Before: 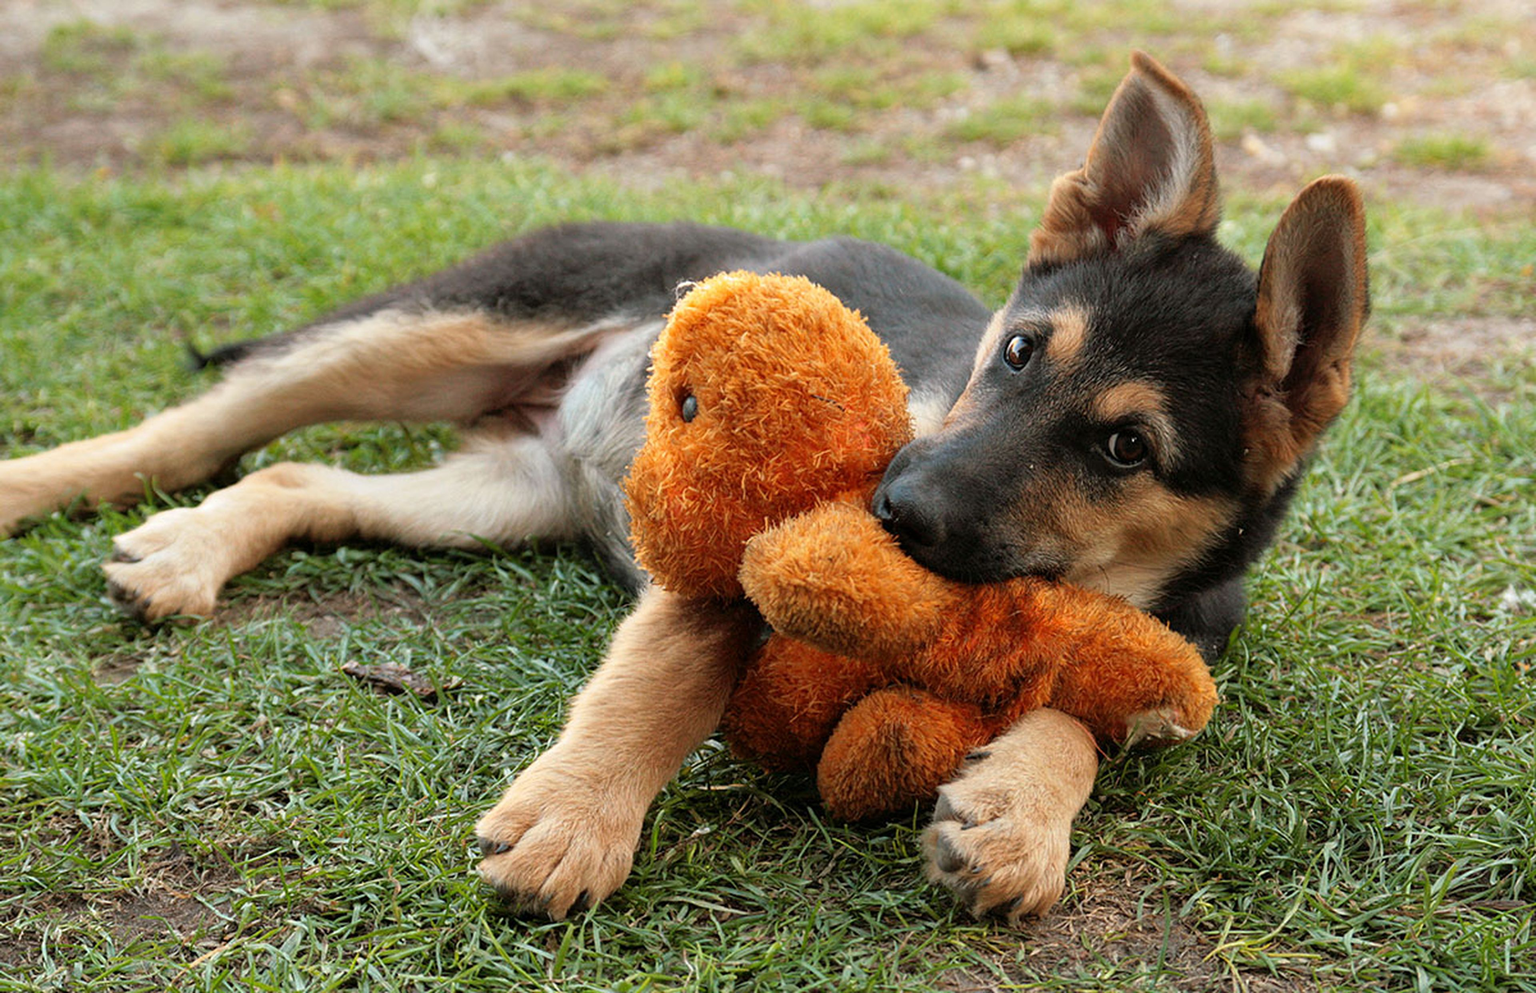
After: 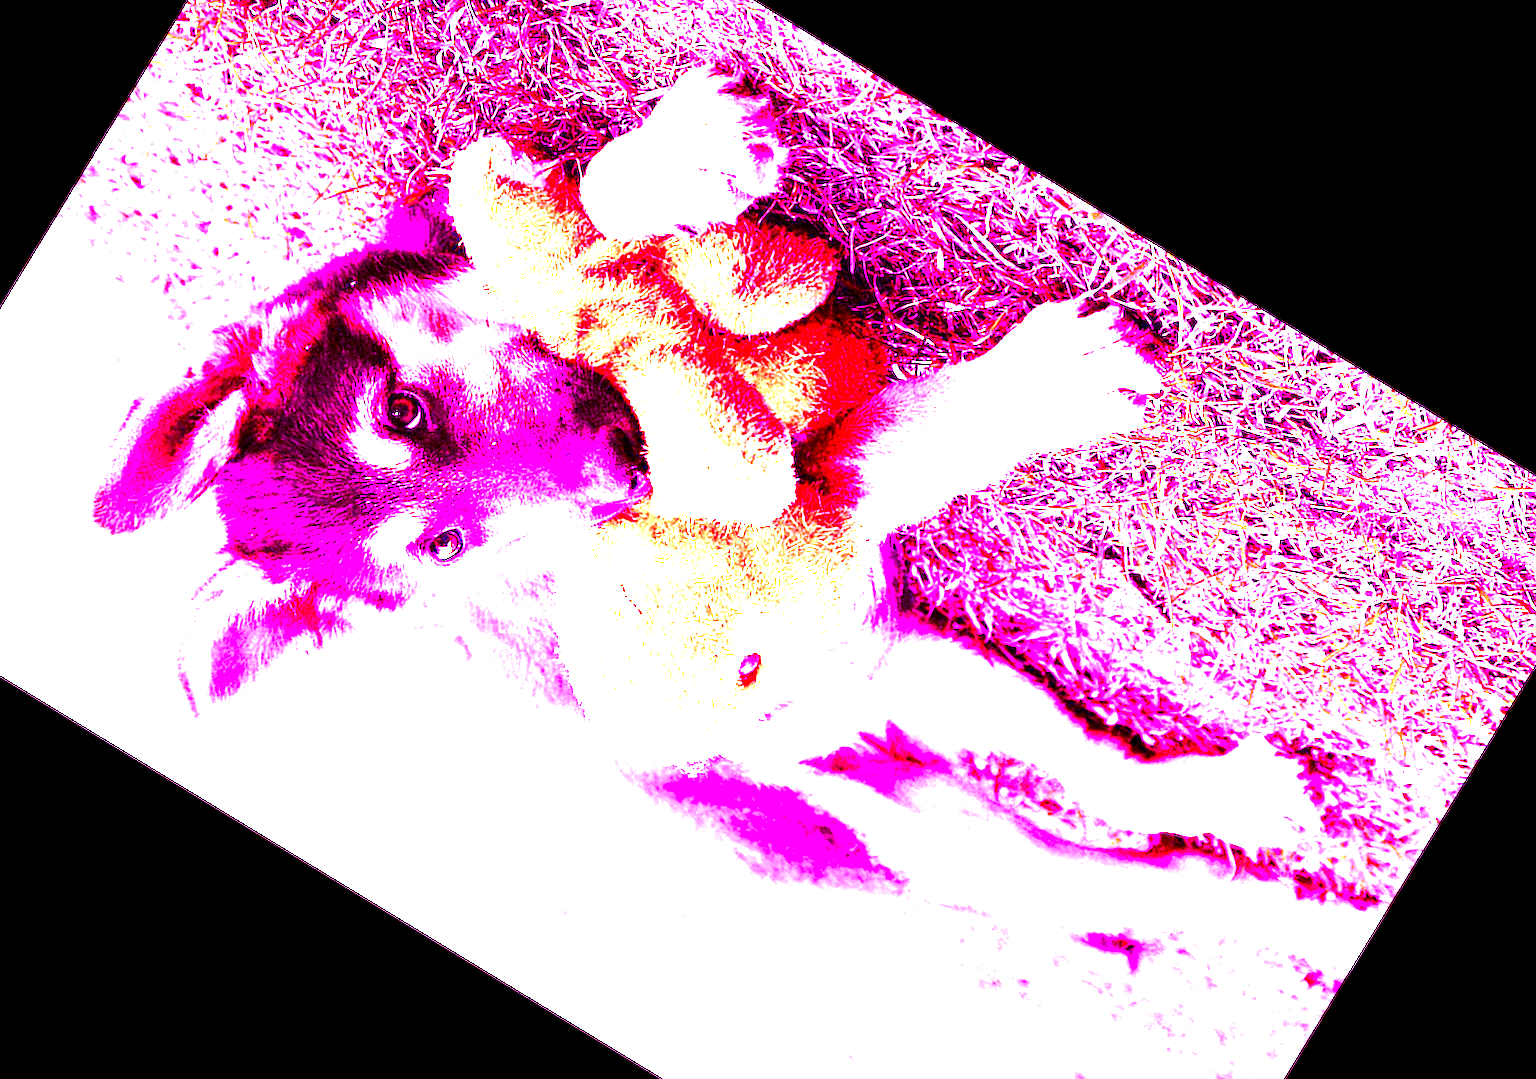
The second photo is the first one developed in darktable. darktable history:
crop and rotate: angle 148.68°, left 9.111%, top 15.603%, right 4.588%, bottom 17.041%
contrast brightness saturation: contrast 0.1, brightness -0.26, saturation 0.14
white balance: red 8, blue 8
